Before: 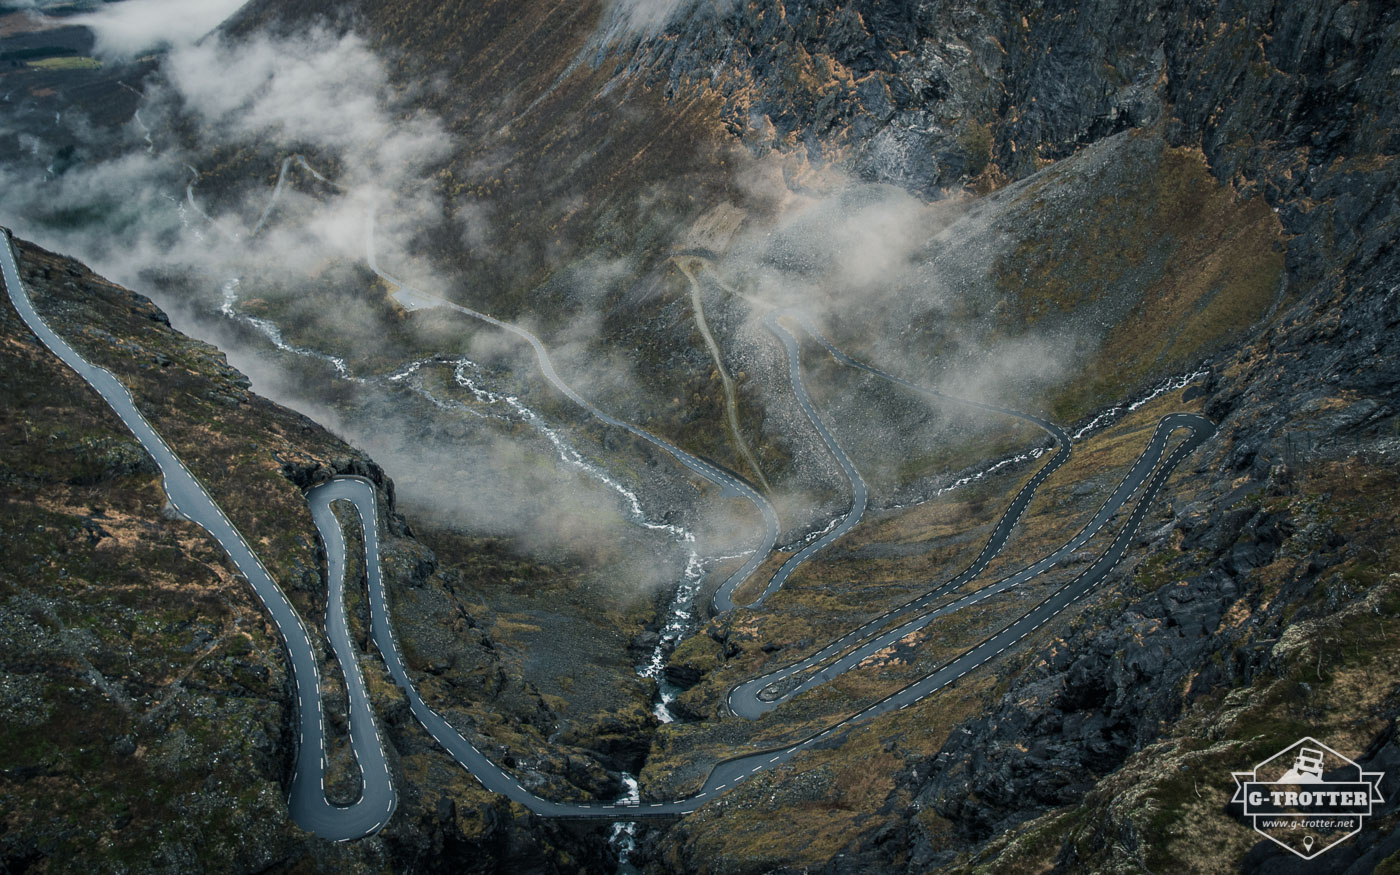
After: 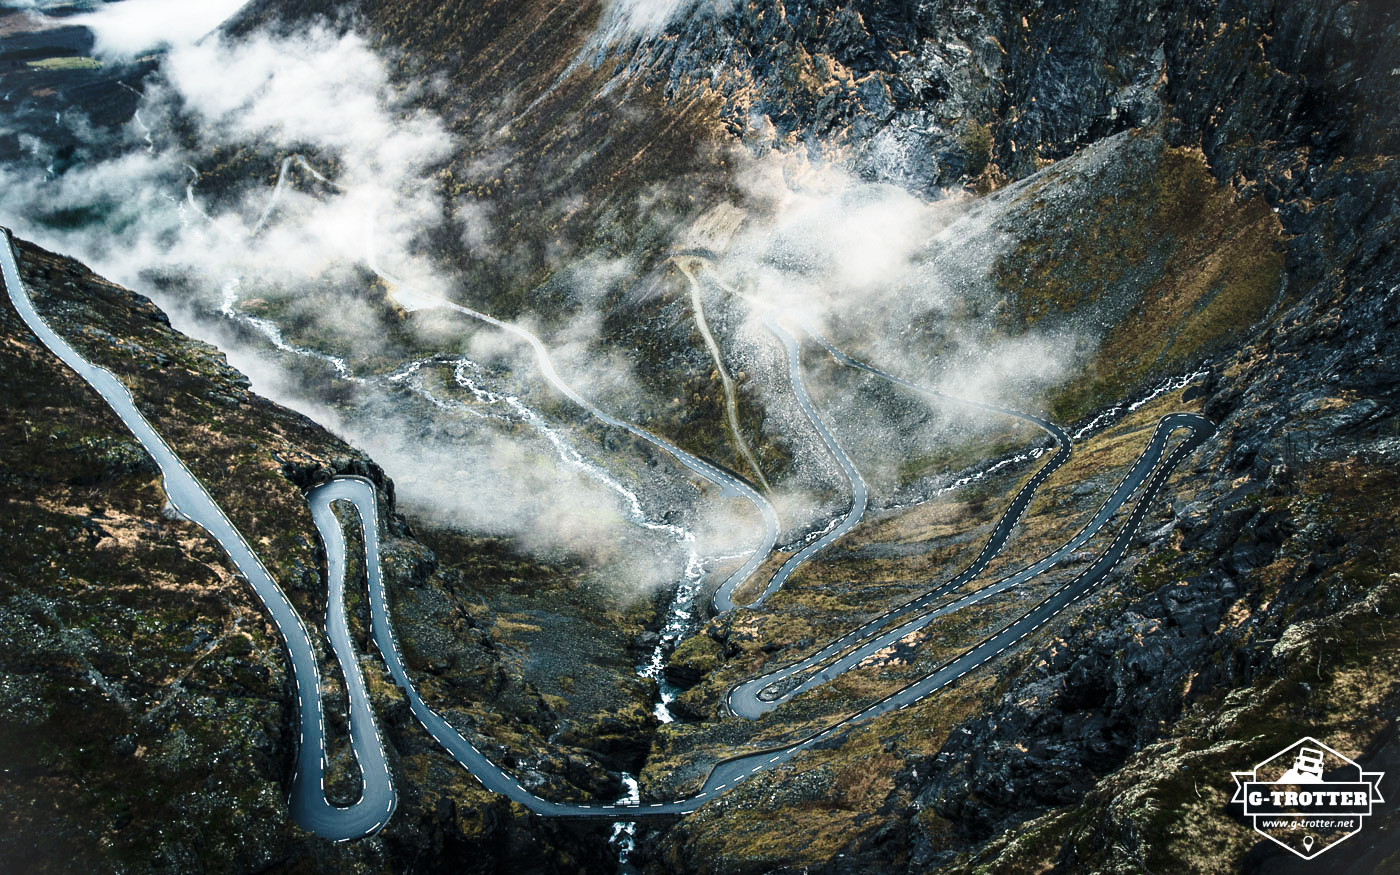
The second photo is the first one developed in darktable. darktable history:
base curve: curves: ch0 [(0, 0) (0.028, 0.03) (0.121, 0.232) (0.46, 0.748) (0.859, 0.968) (1, 1)], preserve colors none
tone equalizer: -8 EV -0.75 EV, -7 EV -0.7 EV, -6 EV -0.6 EV, -5 EV -0.4 EV, -3 EV 0.4 EV, -2 EV 0.6 EV, -1 EV 0.7 EV, +0 EV 0.75 EV, edges refinement/feathering 500, mask exposure compensation -1.57 EV, preserve details no
vignetting: fall-off start 100%, brightness 0.05, saturation 0
